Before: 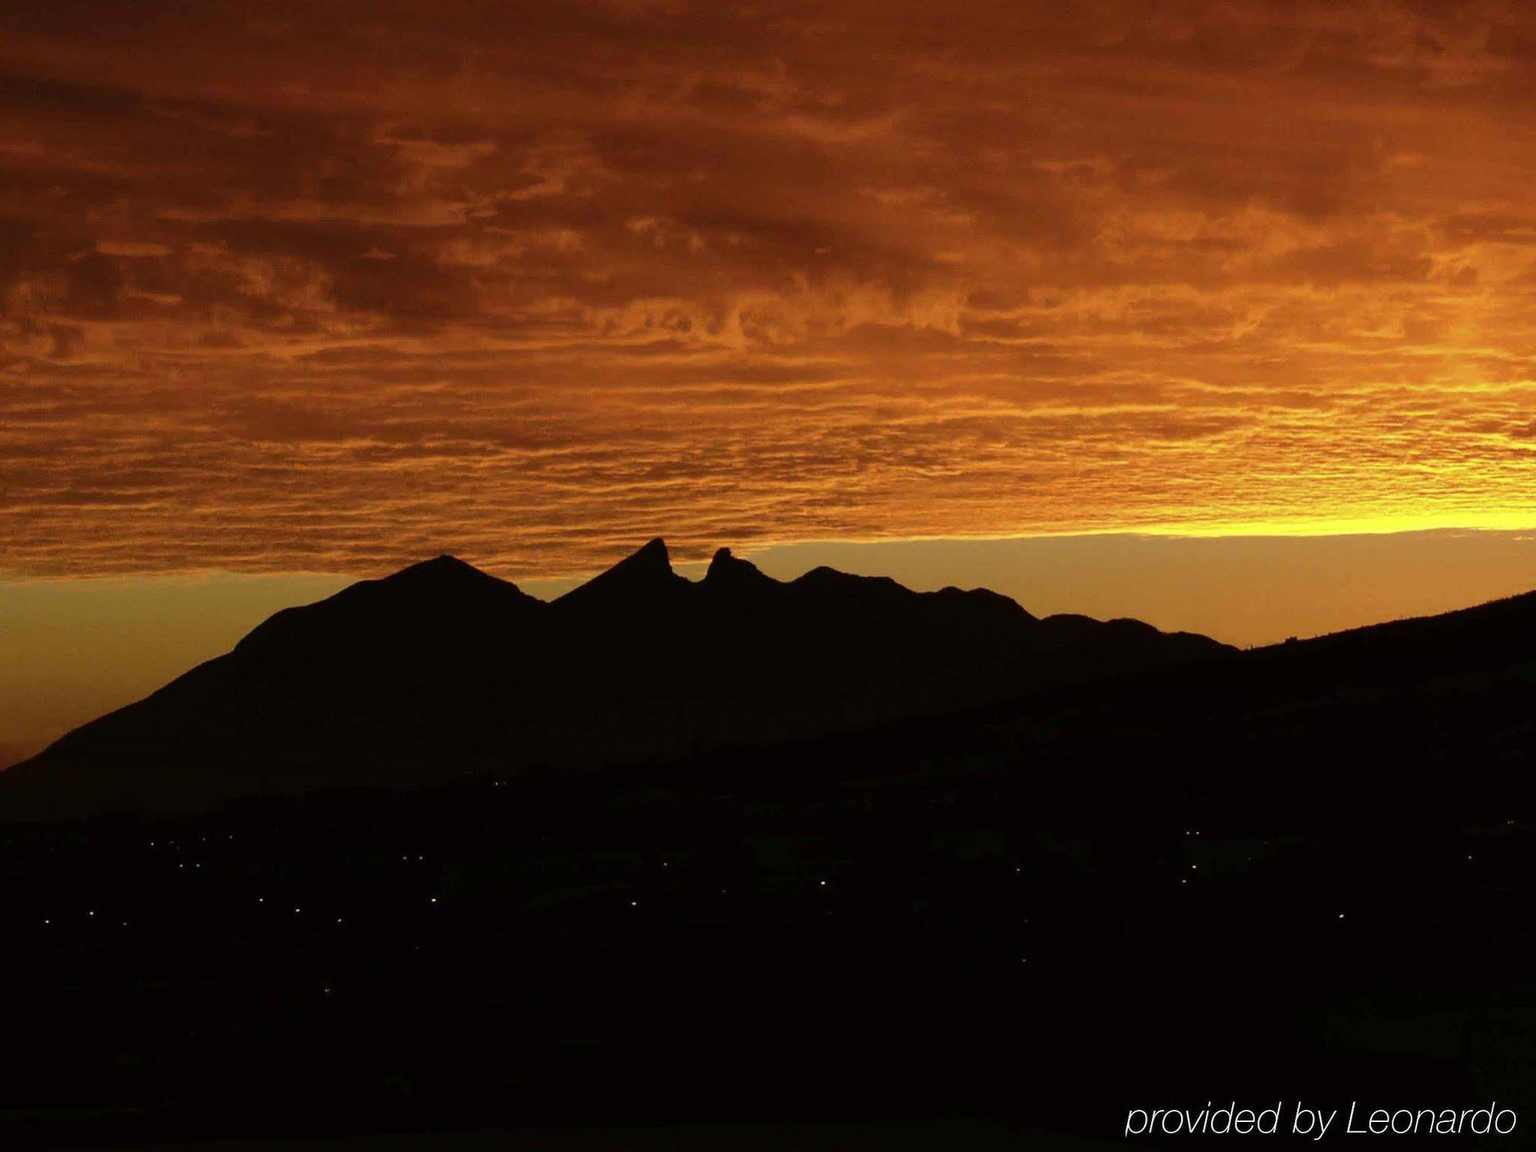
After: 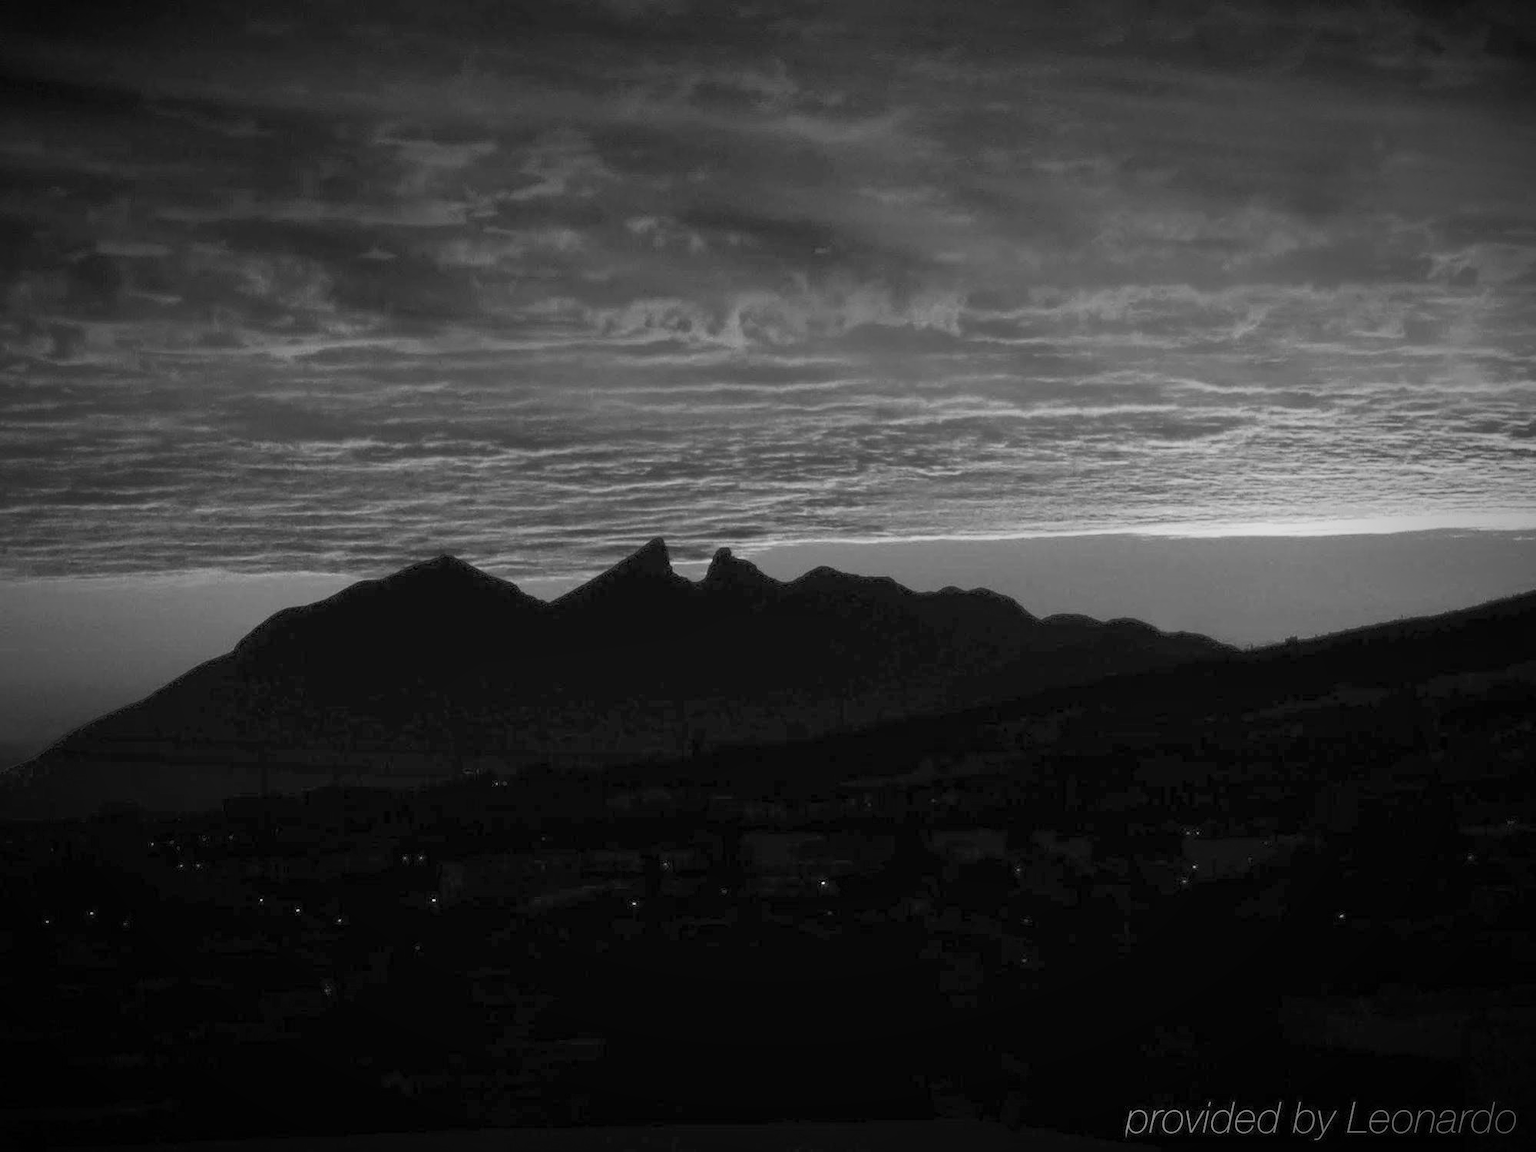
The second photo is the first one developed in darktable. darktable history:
channel mixer: red [0, 0, 0, 1.438, 0, 0, 0], green [0 ×4, 1, 0, 0], blue [0 ×5, 1, 0]
vignetting: fall-off start 67.5%, fall-off radius 67.23%, brightness -0.813, automatic ratio true
vibrance: vibrance 0%
color zones: curves: ch1 [(0, -0.014) (0.143, -0.013) (0.286, -0.013) (0.429, -0.016) (0.571, -0.019) (0.714, -0.015) (0.857, 0.002) (1, -0.014)]
exposure: compensate highlight preservation false
tone mapping: contrast compression 1.36, spatial extent 16.6 | blend: blend mode average, opacity 100%; mask: uniform (no mask)
zone system: zone [-1, 0.149, -1 ×6, 0.928, -1 ×16]
local contrast: mode bilateral grid, contrast 20, coarseness 50, detail 102%, midtone range 0.2
color correction: highlights a* -39.68, highlights b* -40, shadows a* -40, shadows b* -40, saturation -3
color contrast: green-magenta contrast 0.3, blue-yellow contrast 0.15
